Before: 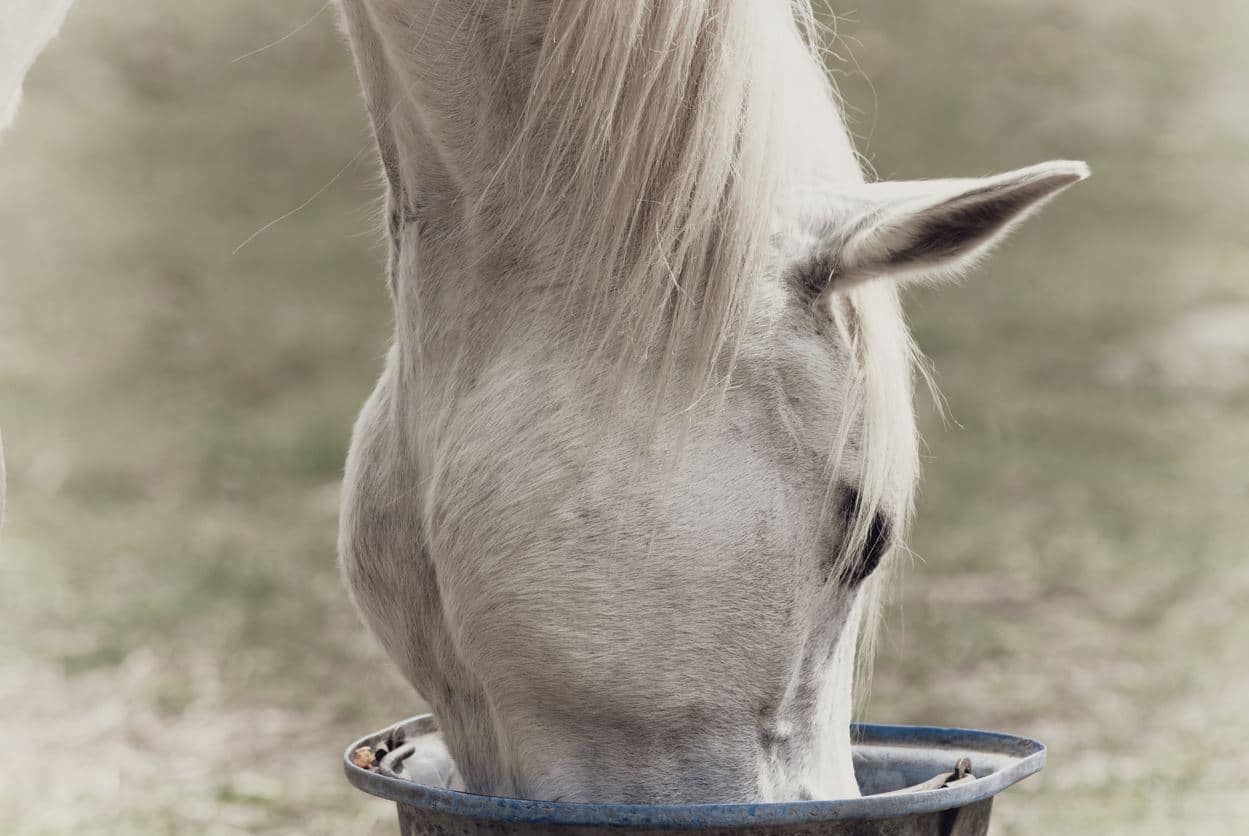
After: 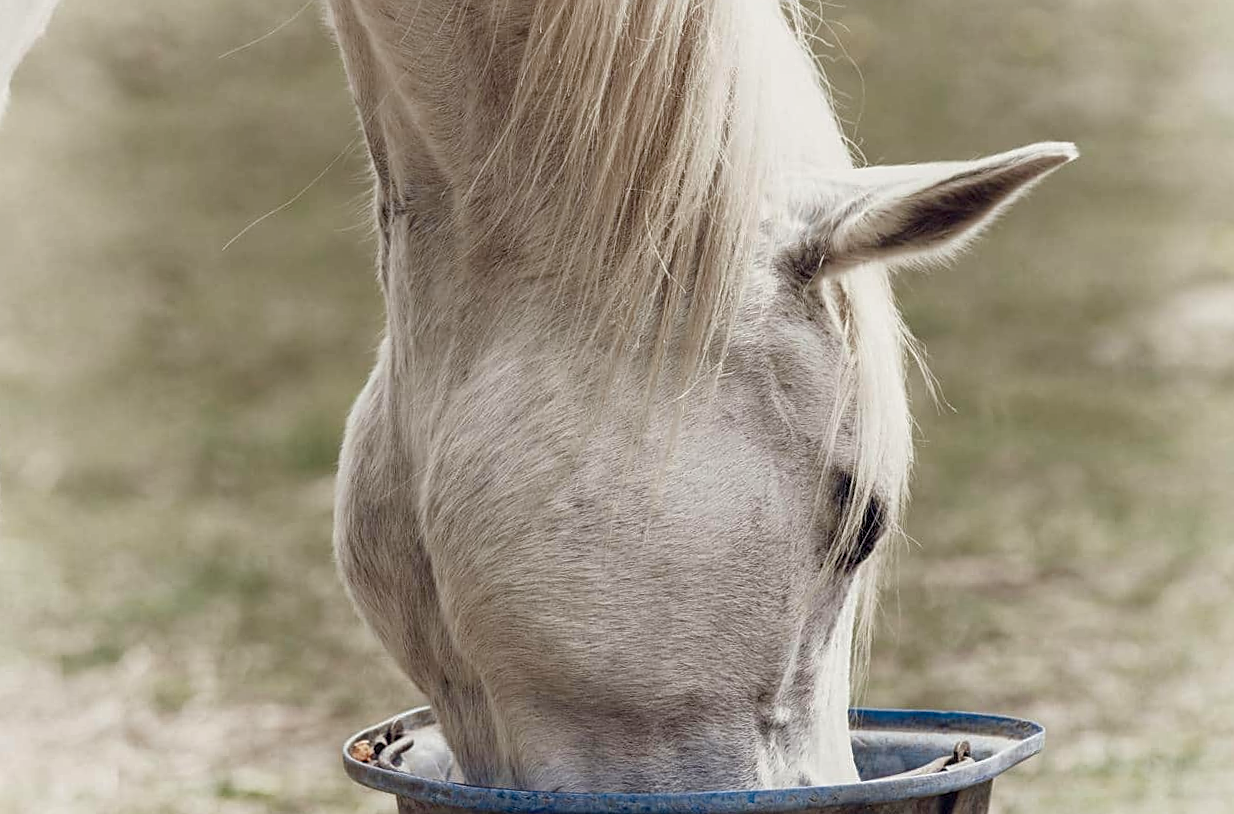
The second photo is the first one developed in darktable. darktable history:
color balance rgb: perceptual saturation grading › global saturation 35%, perceptual saturation grading › highlights -25%, perceptual saturation grading › shadows 50%
rotate and perspective: rotation -1°, crop left 0.011, crop right 0.989, crop top 0.025, crop bottom 0.975
tone equalizer: on, module defaults
sharpen: on, module defaults
local contrast: on, module defaults
